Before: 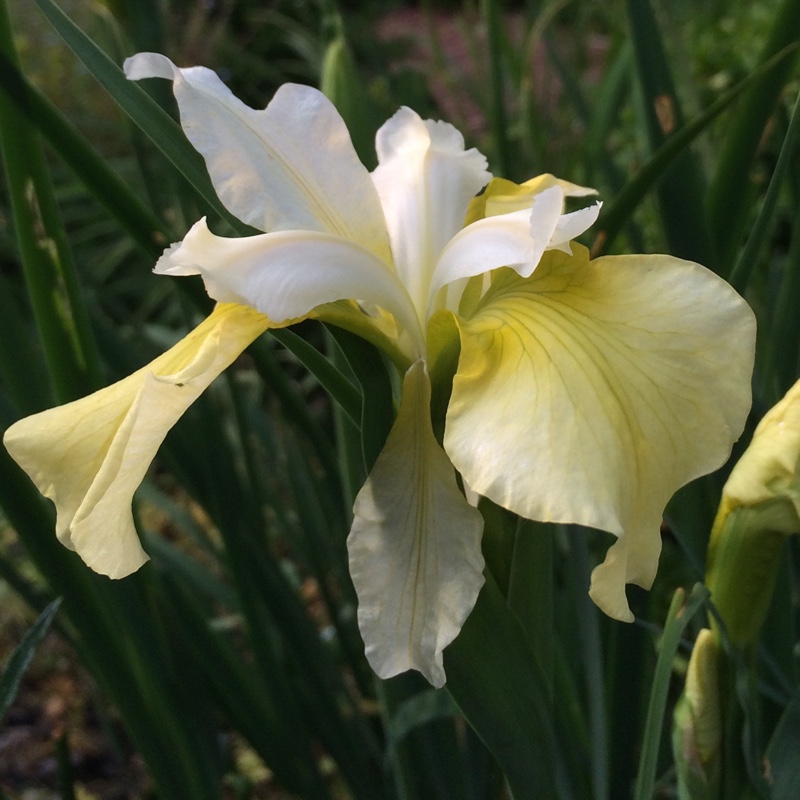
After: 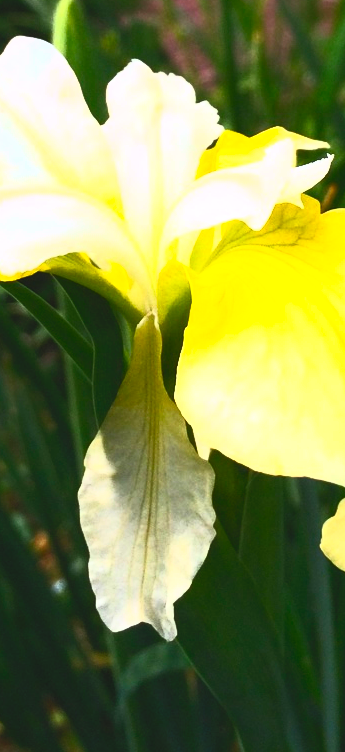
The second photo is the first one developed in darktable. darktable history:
crop: left 33.652%, top 5.944%, right 23.138%
contrast brightness saturation: contrast 0.983, brightness 0.987, saturation 0.994
tone equalizer: -8 EV -0.416 EV, -7 EV -0.417 EV, -6 EV -0.362 EV, -5 EV -0.206 EV, -3 EV 0.217 EV, -2 EV 0.33 EV, -1 EV 0.413 EV, +0 EV 0.406 EV
